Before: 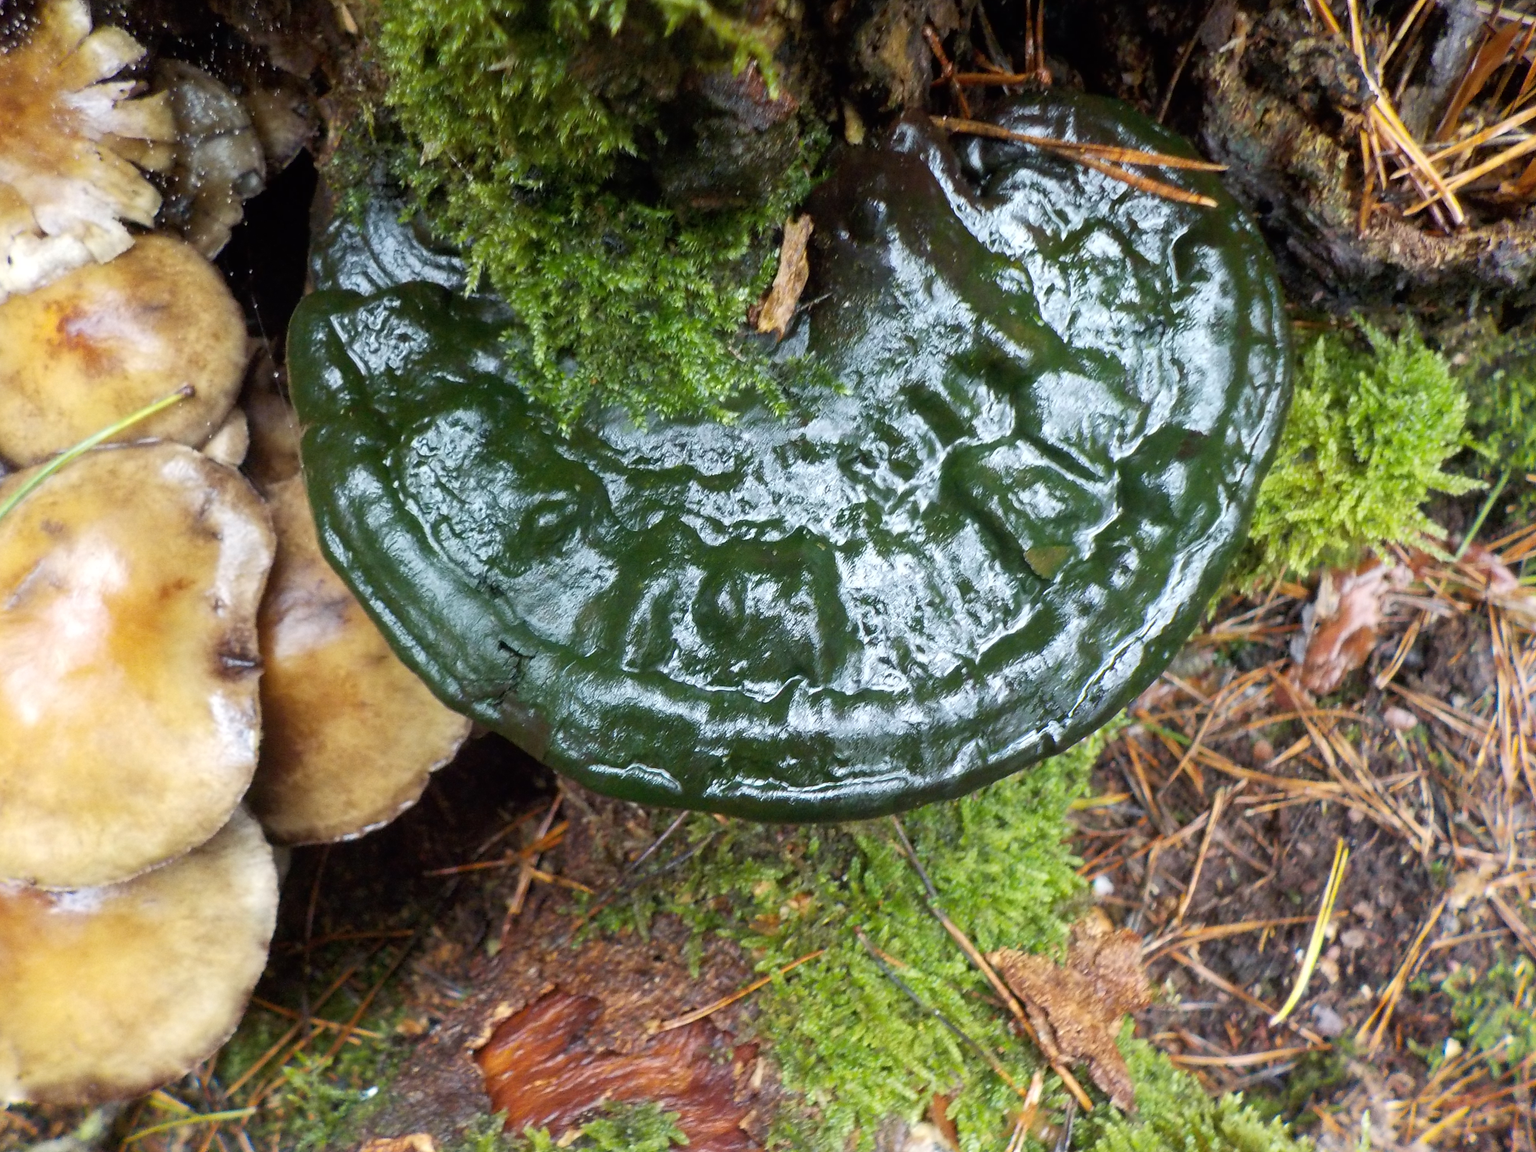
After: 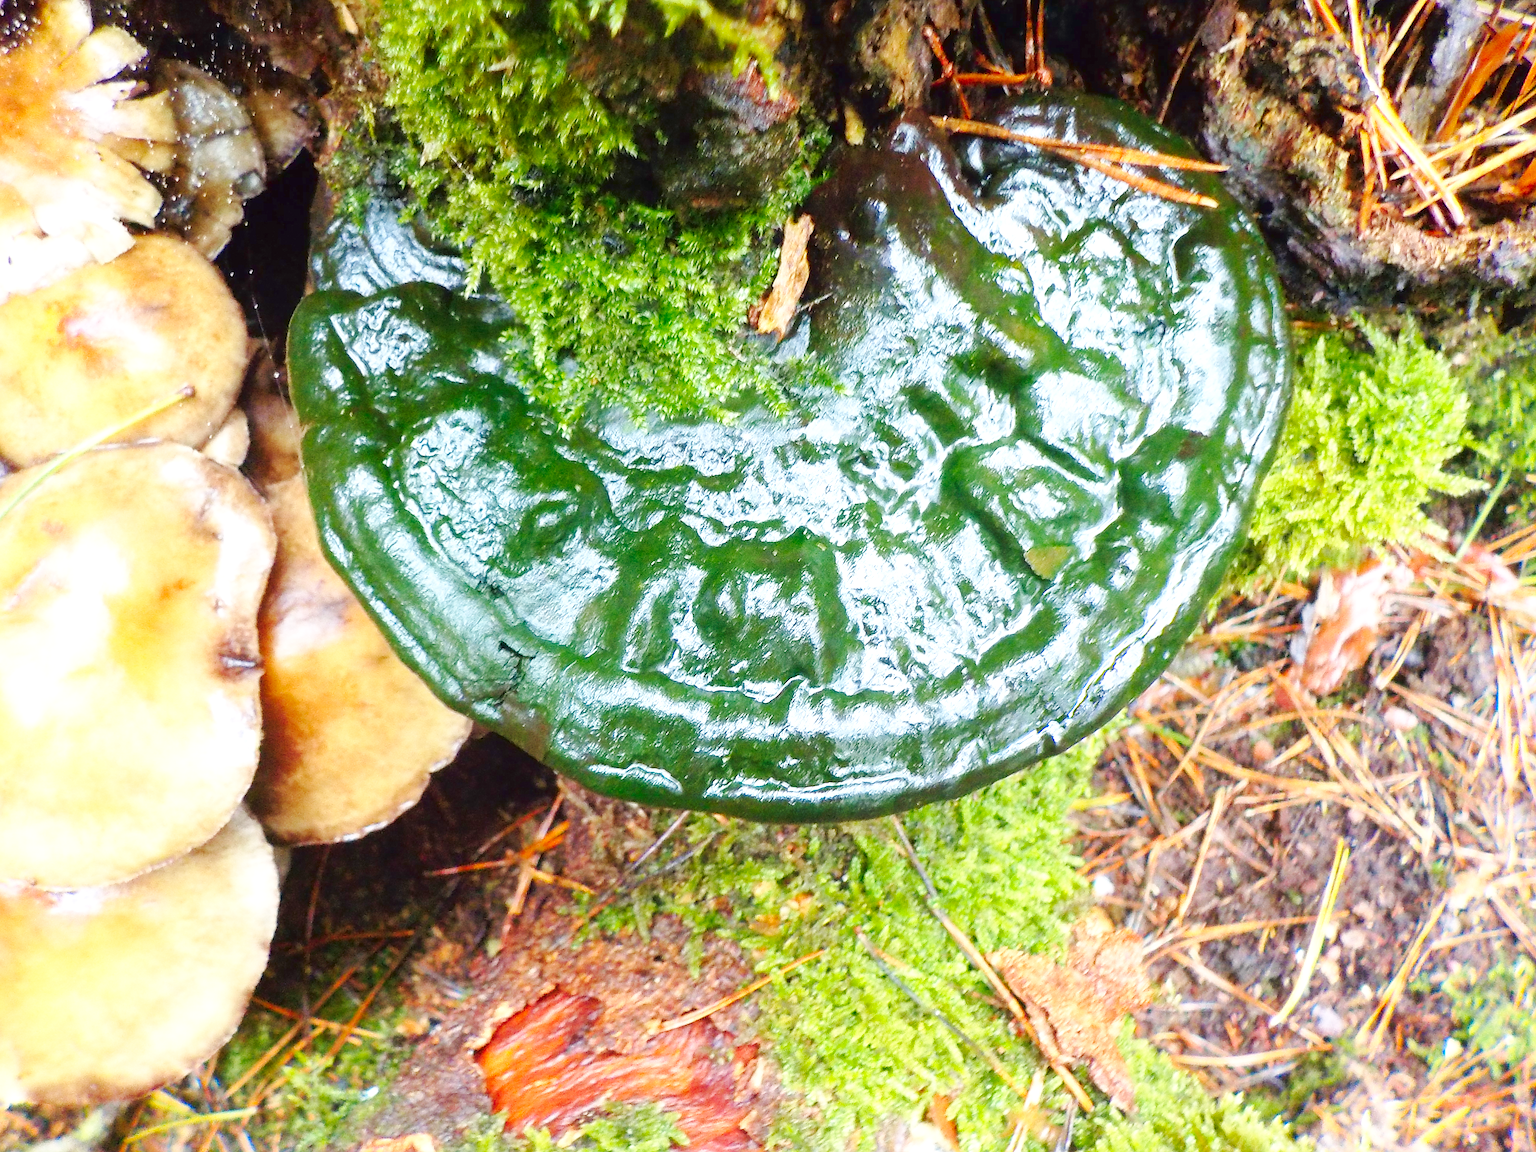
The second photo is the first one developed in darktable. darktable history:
sharpen: on, module defaults
levels: levels [0, 0.397, 0.955]
base curve: curves: ch0 [(0, 0) (0.028, 0.03) (0.121, 0.232) (0.46, 0.748) (0.859, 0.968) (1, 1)], preserve colors none
